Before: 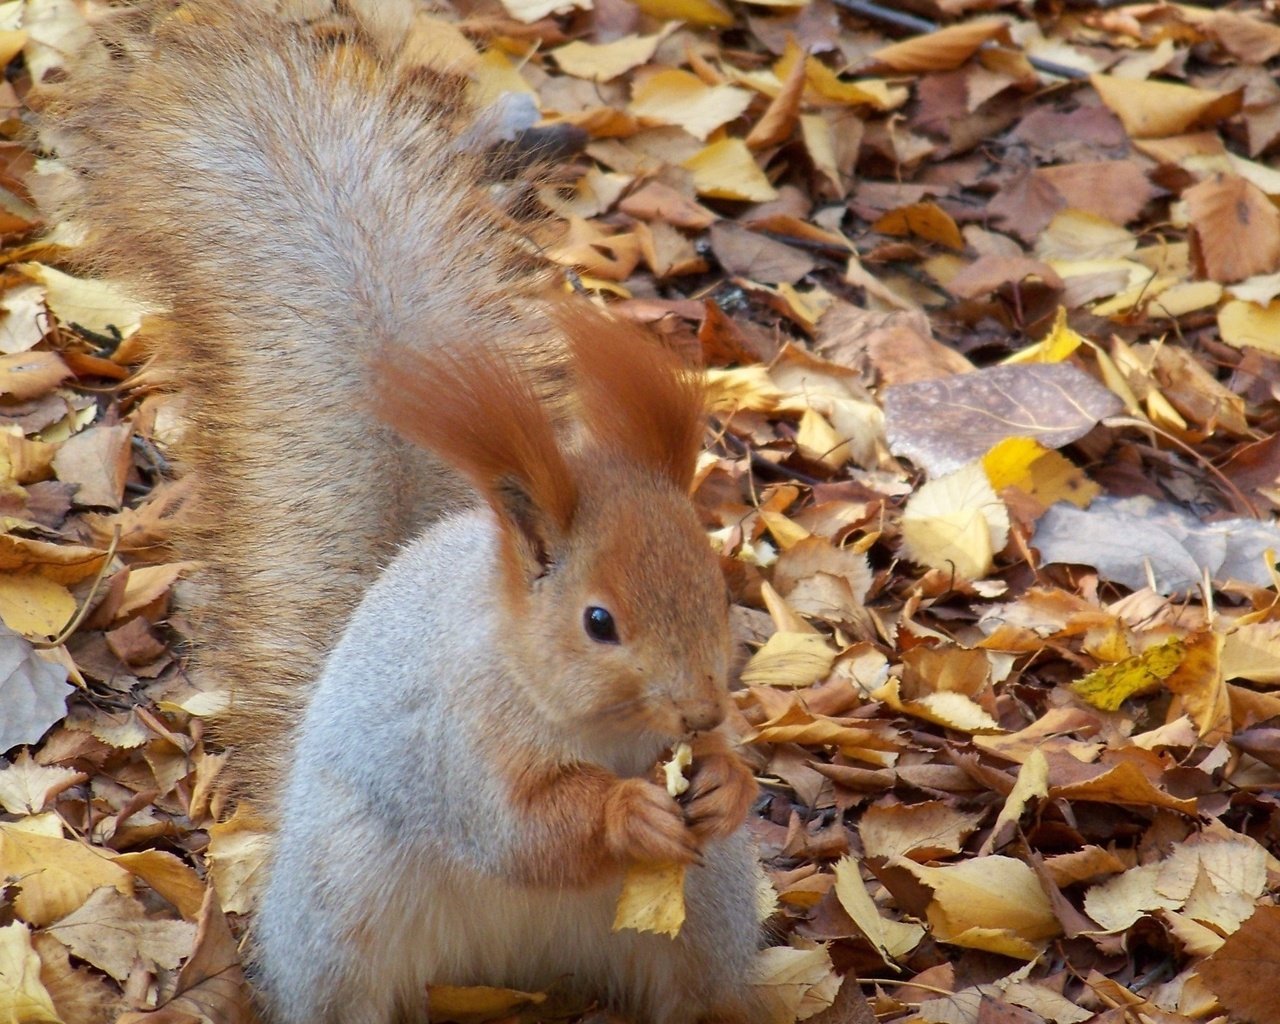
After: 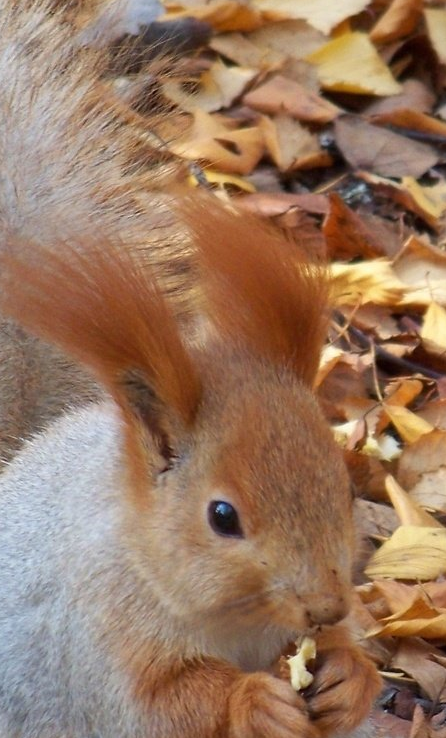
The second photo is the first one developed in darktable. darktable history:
crop and rotate: left 29.431%, top 10.356%, right 35.662%, bottom 17.568%
color calibration: illuminant same as pipeline (D50), adaptation none (bypass), x 0.332, y 0.334, temperature 5009.41 K
